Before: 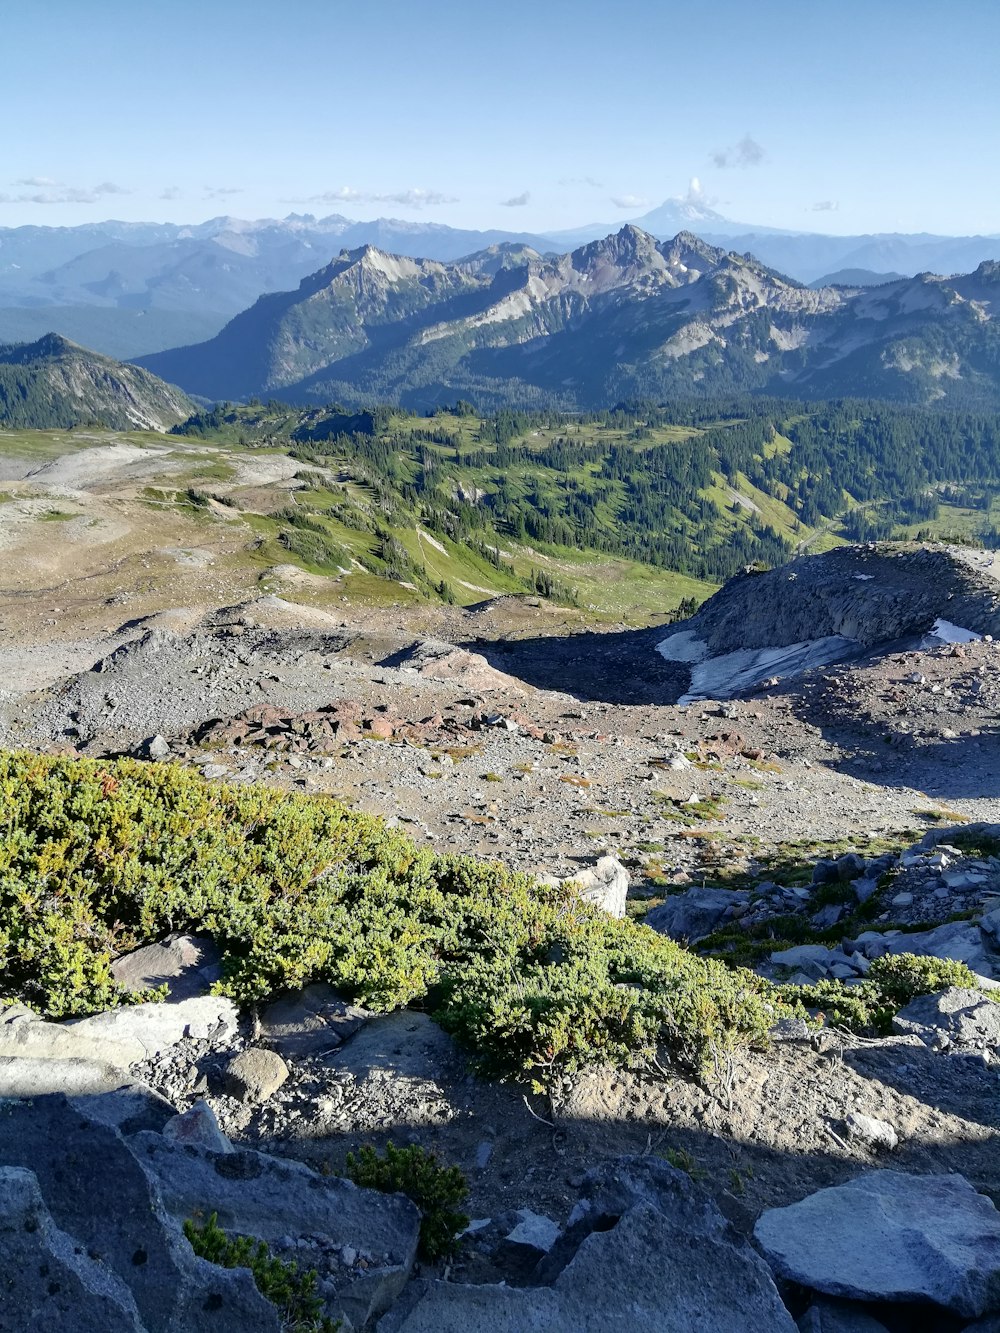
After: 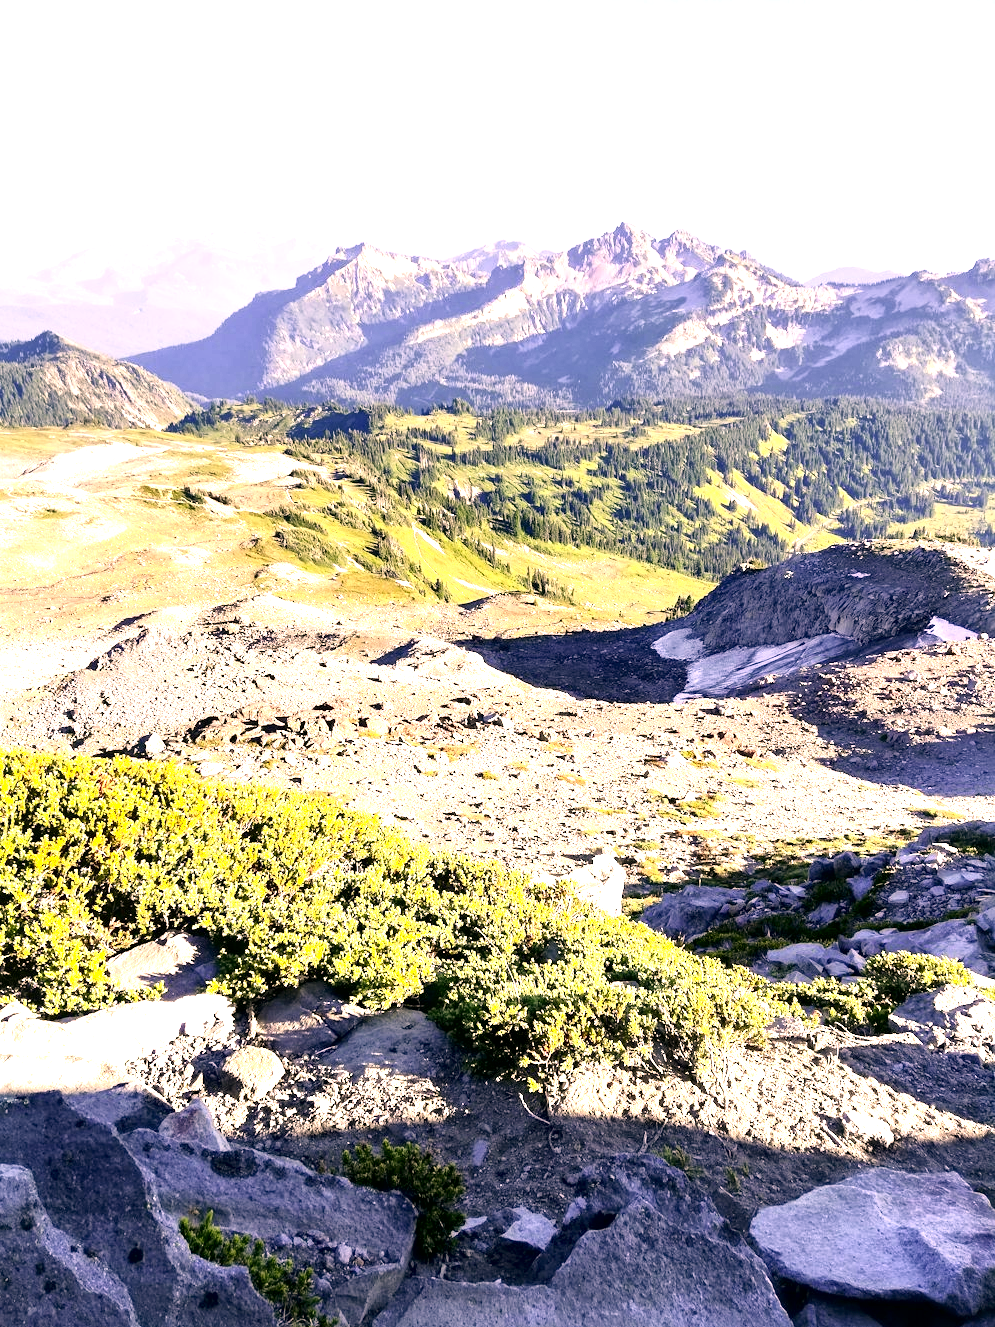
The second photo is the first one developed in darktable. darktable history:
exposure: exposure 1.073 EV, compensate highlight preservation false
contrast brightness saturation: contrast 0.078, saturation 0.021
color correction: highlights a* 17.73, highlights b* 19.06
crop and rotate: left 0.499%, top 0.166%, bottom 0.245%
shadows and highlights: shadows 0.627, highlights 41.34
local contrast: mode bilateral grid, contrast 21, coarseness 50, detail 148%, midtone range 0.2
tone equalizer: -8 EV -0.384 EV, -7 EV -0.358 EV, -6 EV -0.296 EV, -5 EV -0.25 EV, -3 EV 0.255 EV, -2 EV 0.362 EV, -1 EV 0.407 EV, +0 EV 0.433 EV, luminance estimator HSV value / RGB max
